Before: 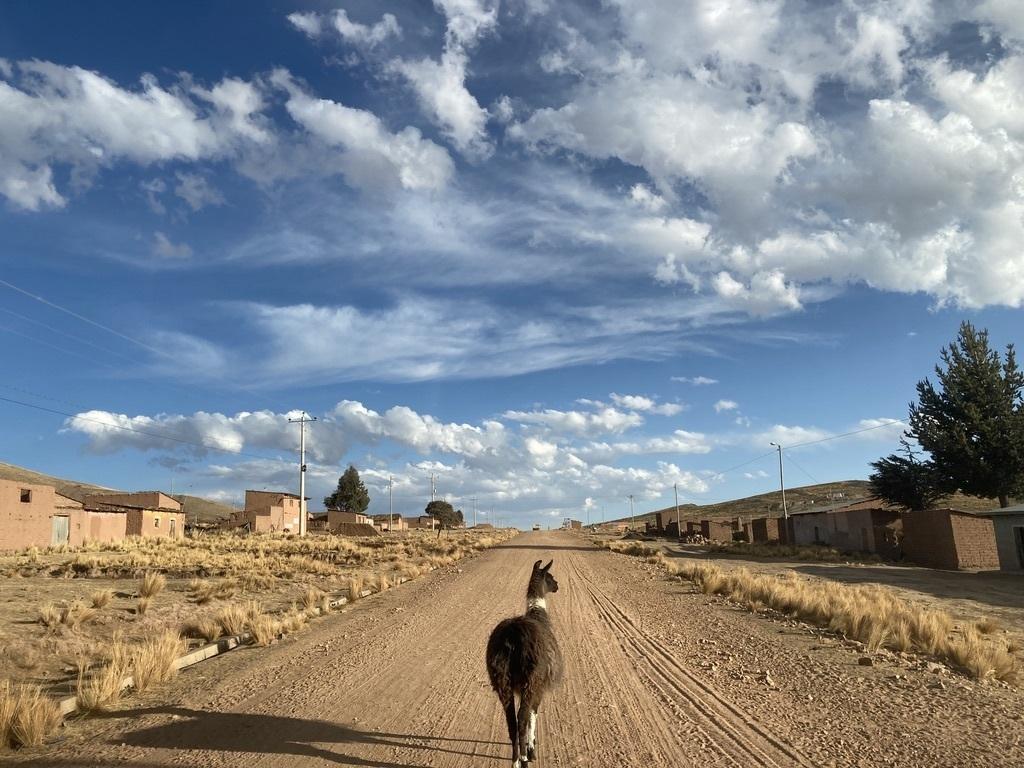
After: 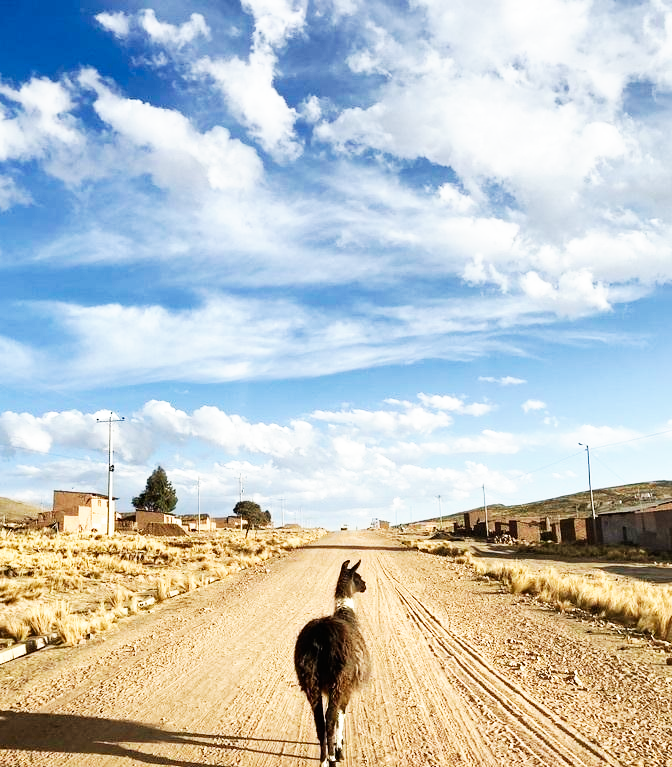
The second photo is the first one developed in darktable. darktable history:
base curve: curves: ch0 [(0, 0) (0.007, 0.004) (0.027, 0.03) (0.046, 0.07) (0.207, 0.54) (0.442, 0.872) (0.673, 0.972) (1, 1)], preserve colors none
crop and rotate: left 18.764%, right 15.595%
